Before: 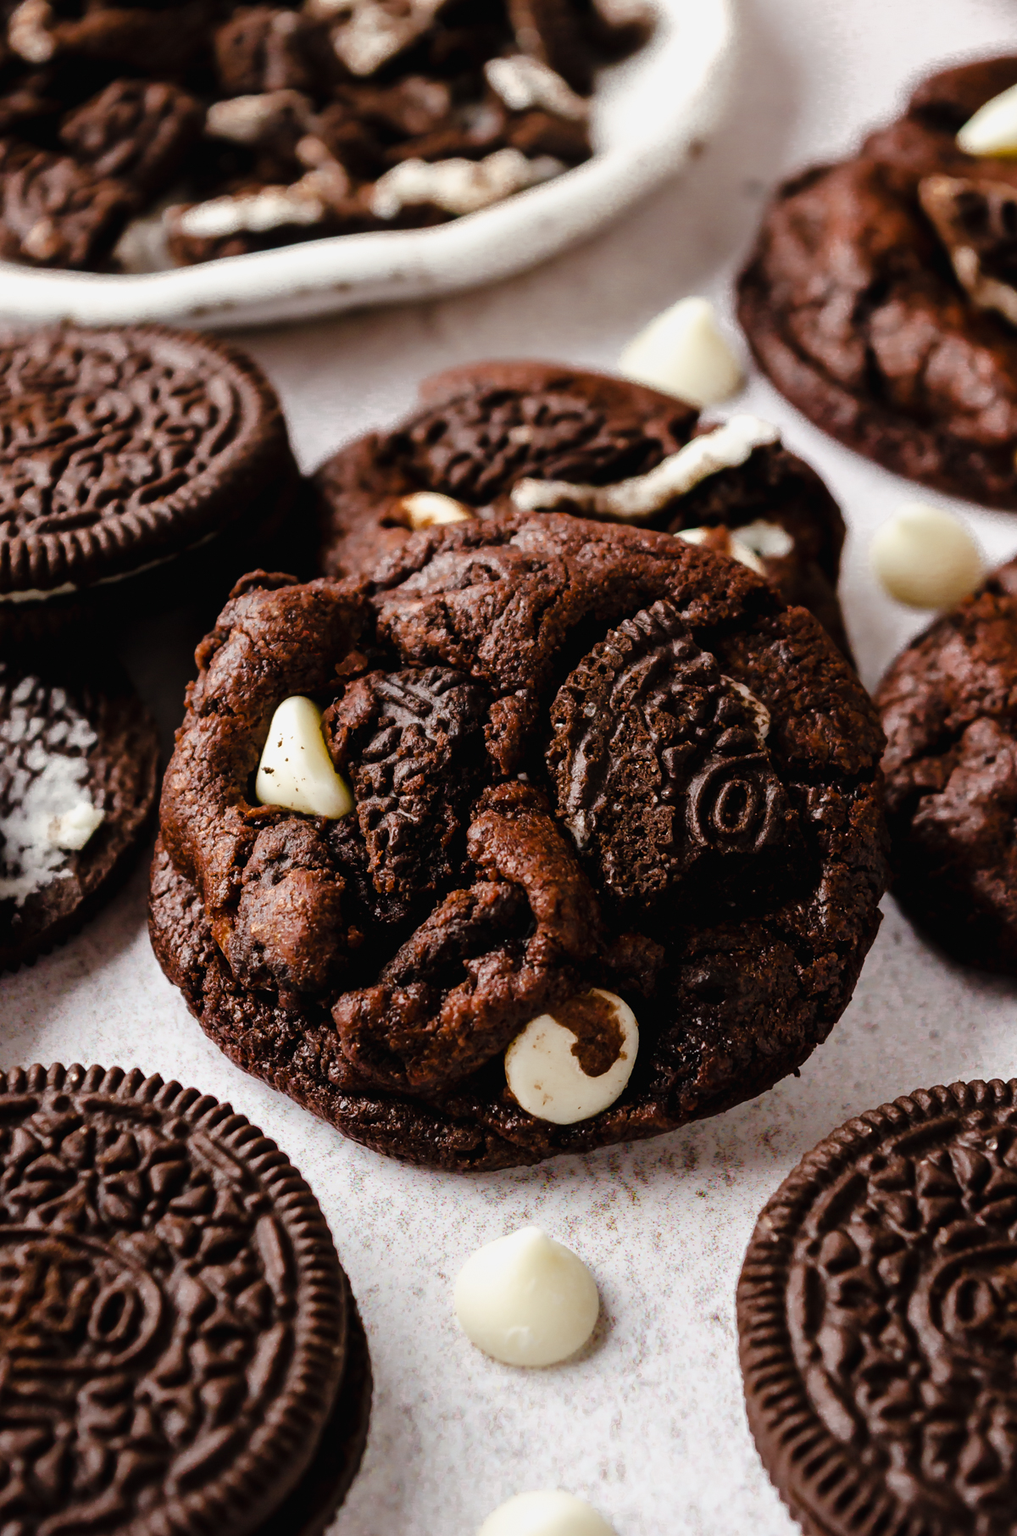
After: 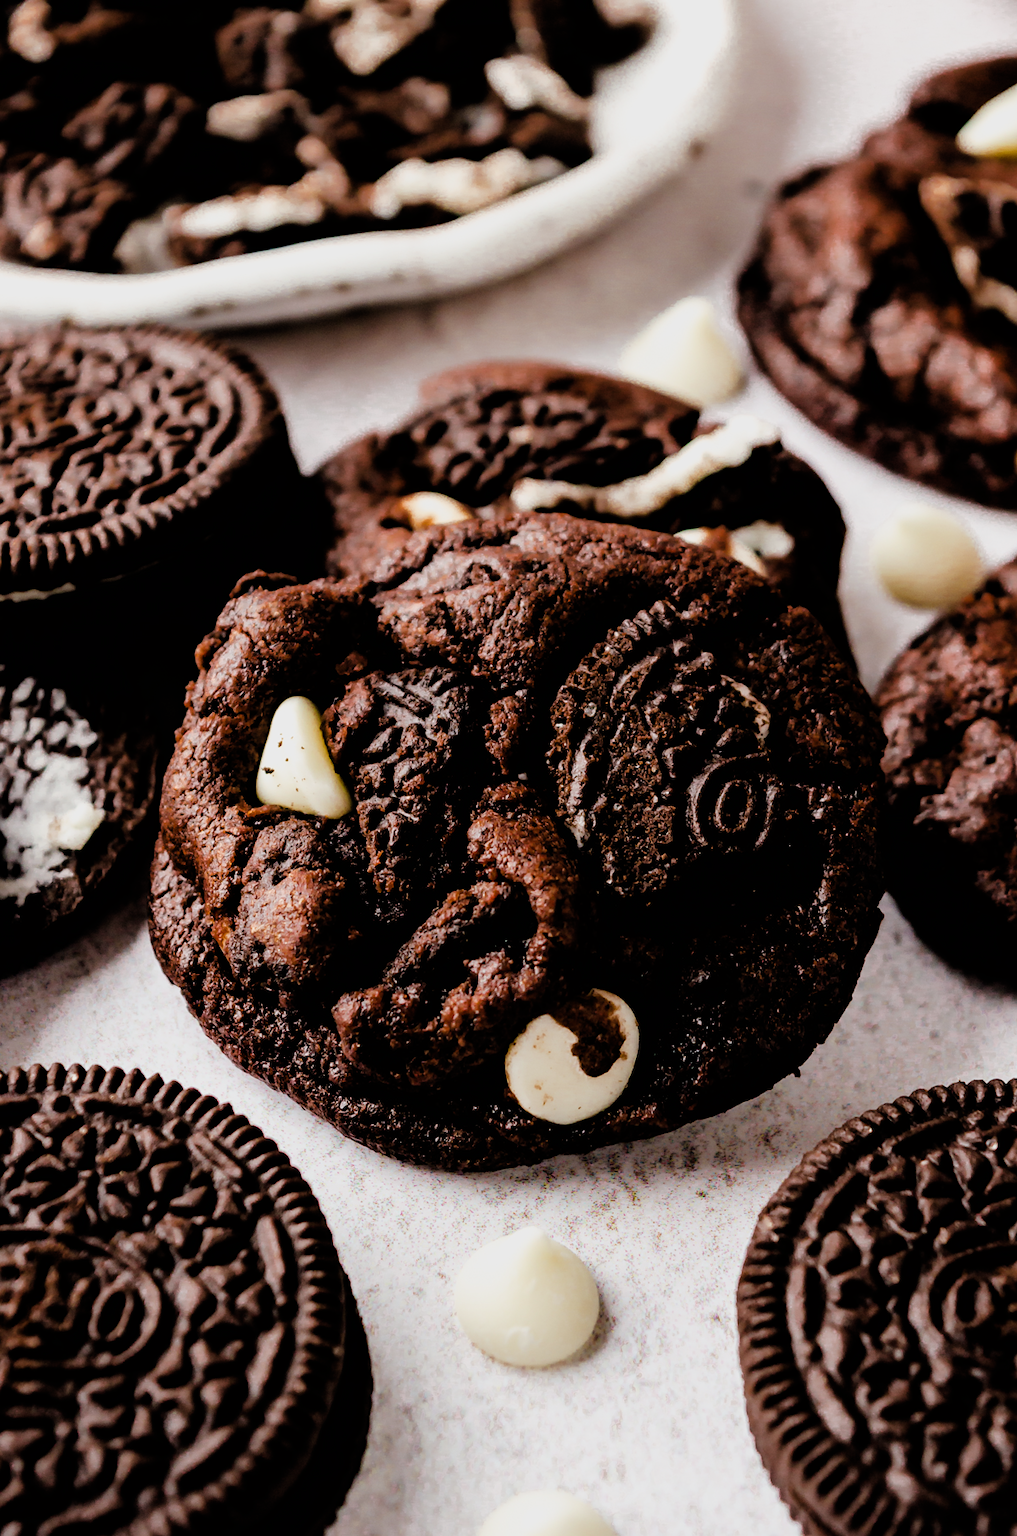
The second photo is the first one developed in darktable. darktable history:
exposure: exposure 0.2 EV, compensate highlight preservation false
filmic rgb: black relative exposure -5 EV, white relative exposure 3.5 EV, hardness 3.19, contrast 1.2, highlights saturation mix -30%
